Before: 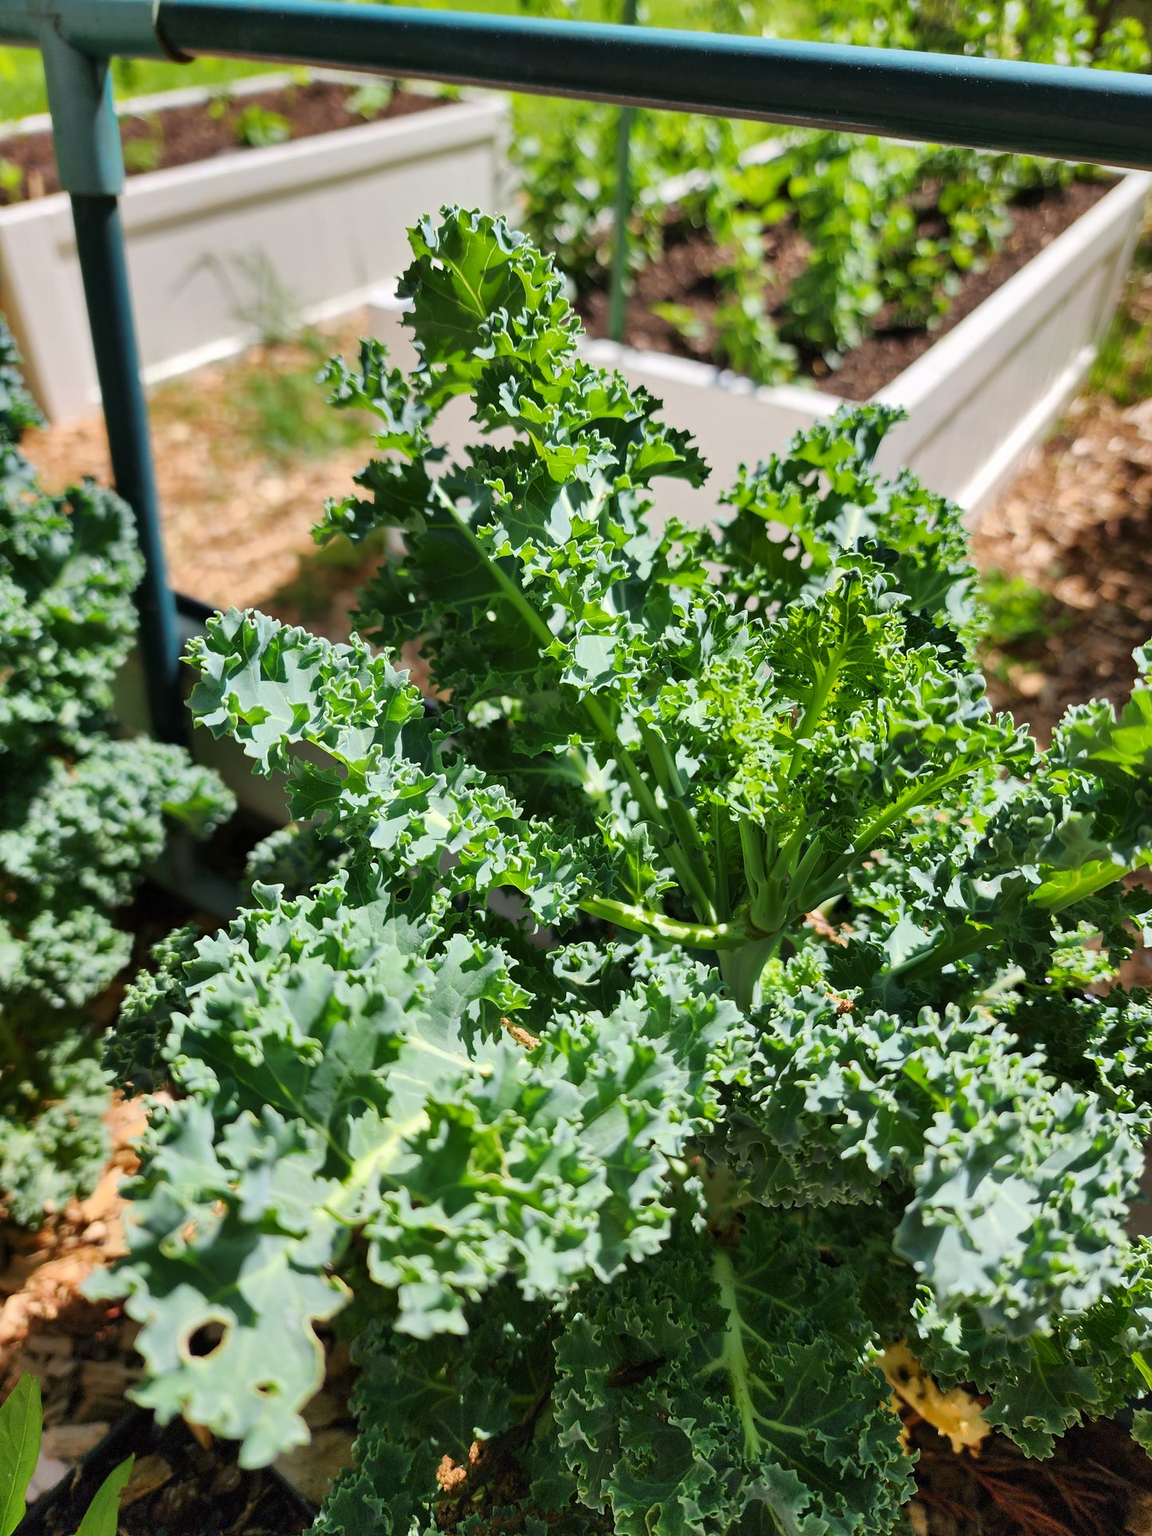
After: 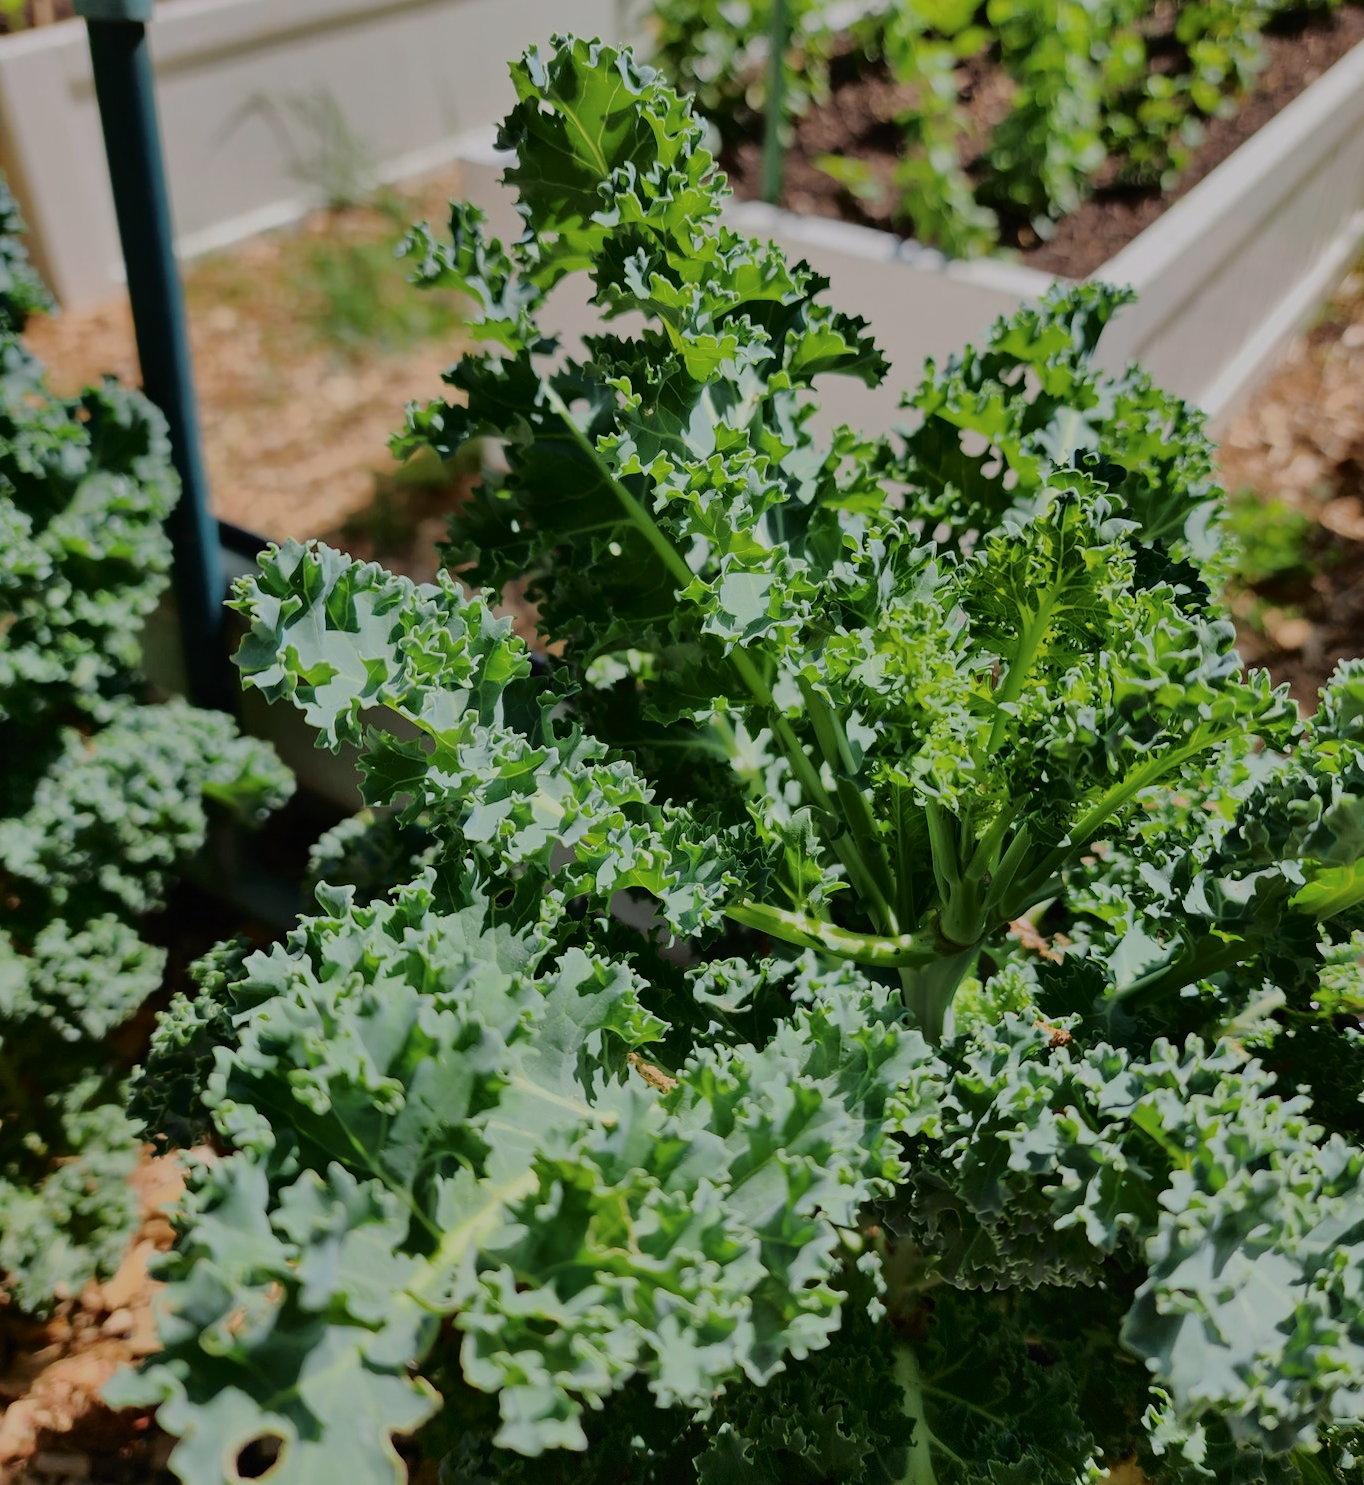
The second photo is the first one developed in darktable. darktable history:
crop and rotate: angle 0.068°, top 11.611%, right 5.411%, bottom 11.187%
tone equalizer: -8 EV -1.98 EV, -7 EV -1.98 EV, -6 EV -2 EV, -5 EV -1.97 EV, -4 EV -1.96 EV, -3 EV -1.98 EV, -2 EV -1.99 EV, -1 EV -1.62 EV, +0 EV -1.98 EV
exposure: black level correction 0, exposure 1.103 EV, compensate highlight preservation false
tone curve: curves: ch0 [(0, 0) (0.003, 0.006) (0.011, 0.014) (0.025, 0.024) (0.044, 0.035) (0.069, 0.046) (0.1, 0.074) (0.136, 0.115) (0.177, 0.161) (0.224, 0.226) (0.277, 0.293) (0.335, 0.364) (0.399, 0.441) (0.468, 0.52) (0.543, 0.58) (0.623, 0.657) (0.709, 0.72) (0.801, 0.794) (0.898, 0.883) (1, 1)], color space Lab, independent channels, preserve colors none
